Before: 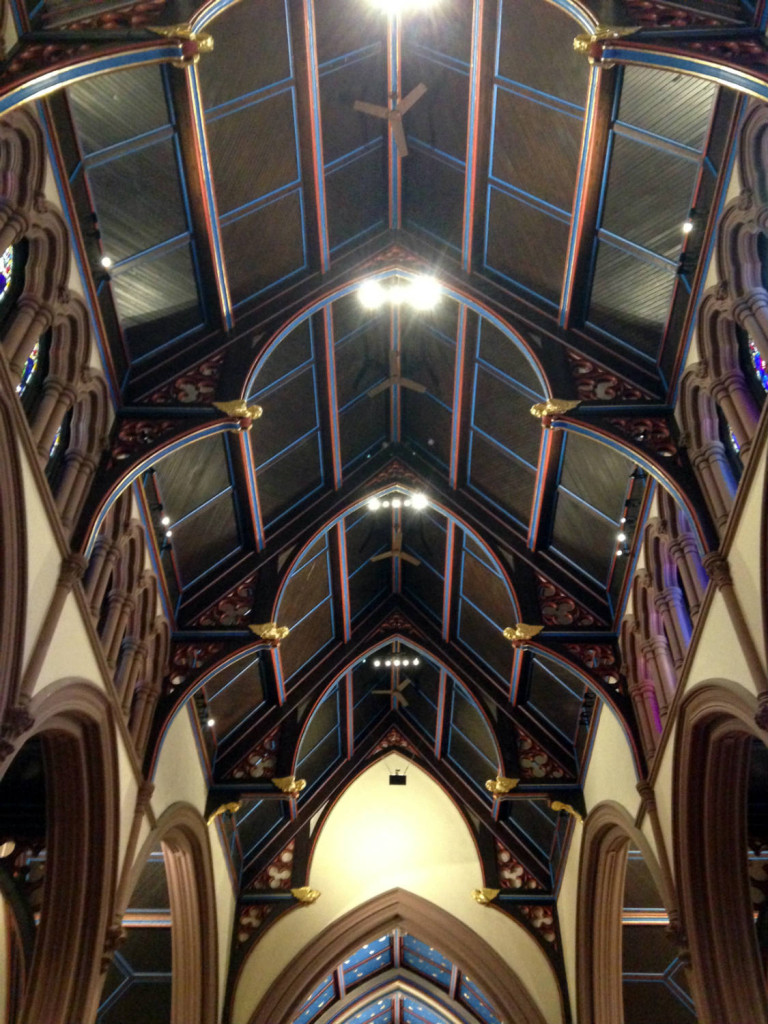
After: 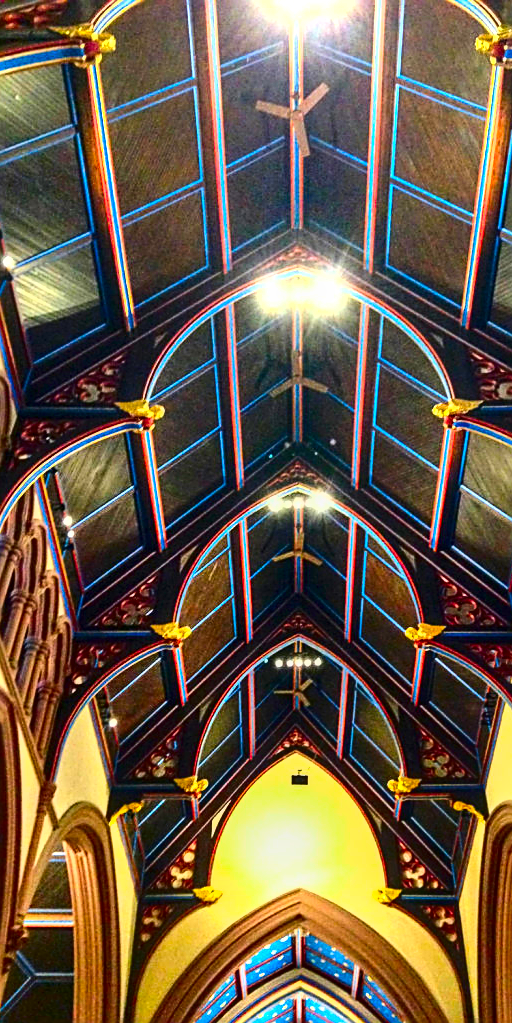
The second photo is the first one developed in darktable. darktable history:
crop and rotate: left 12.855%, right 20.456%
contrast brightness saturation: contrast 0.204, brightness -0.104, saturation 0.099
exposure: black level correction -0.002, exposure 1.111 EV, compensate highlight preservation false
color correction: highlights b* -0.013, saturation 1.76
local contrast: on, module defaults
shadows and highlights: shadows 52.48, highlights color adjustment 42%, soften with gaussian
sharpen: amount 0.752
